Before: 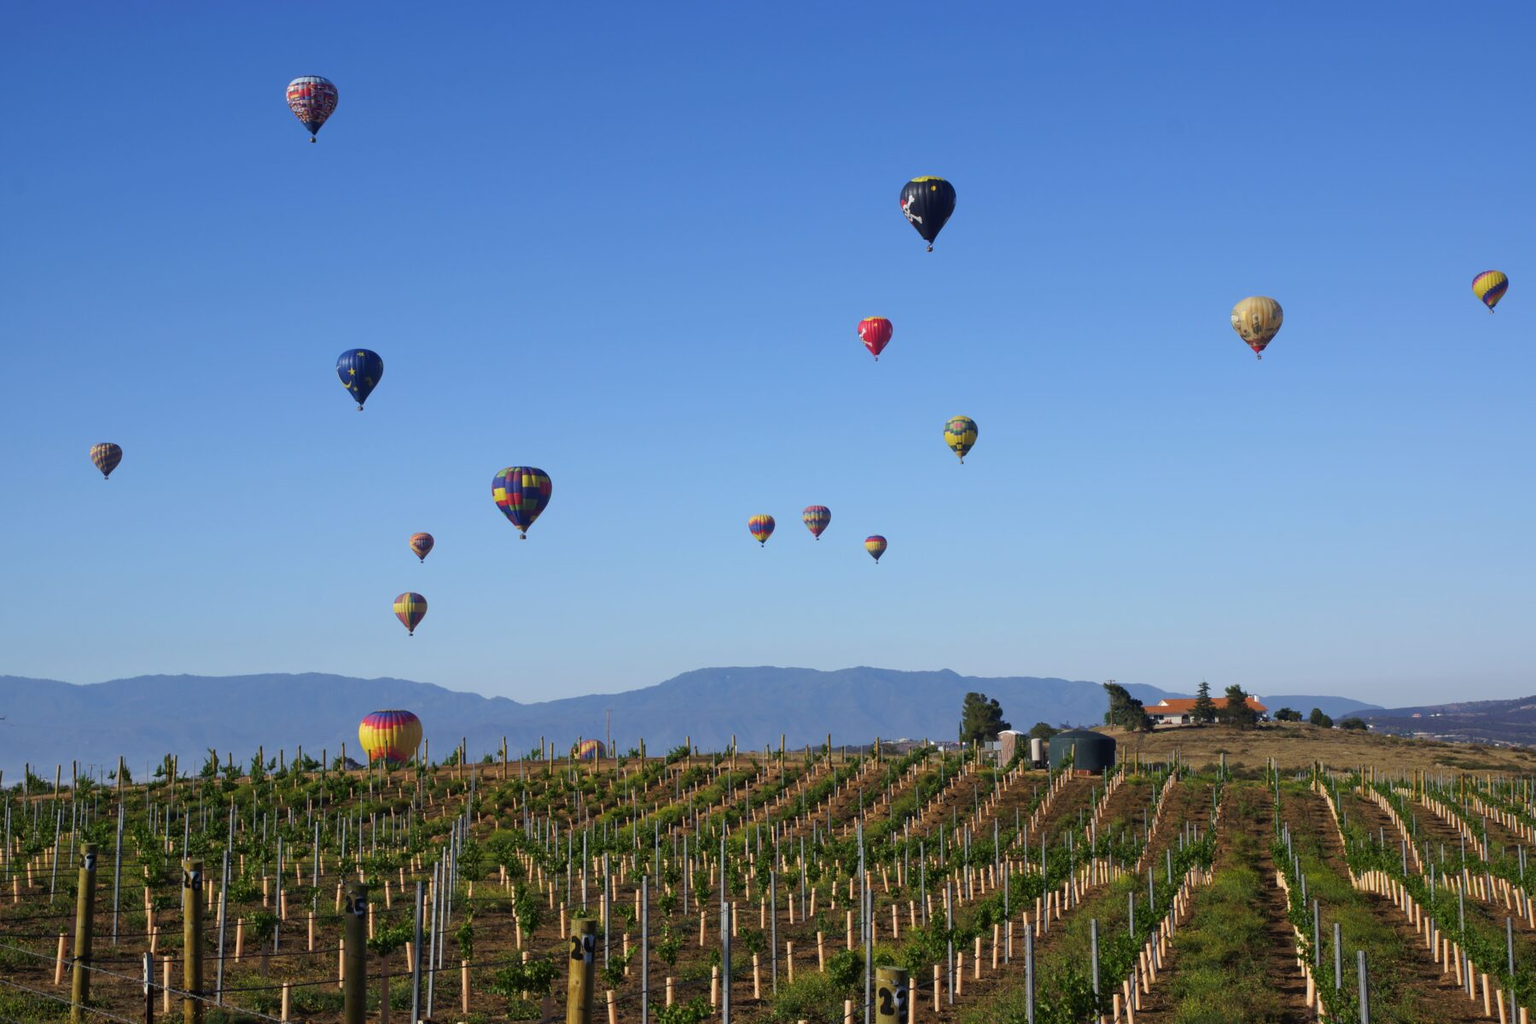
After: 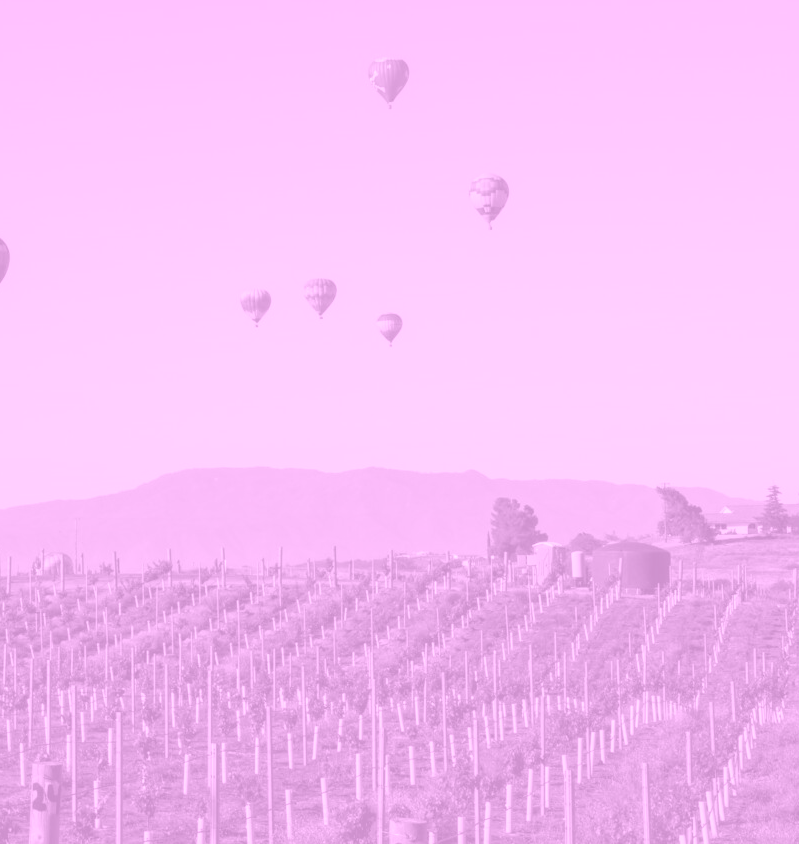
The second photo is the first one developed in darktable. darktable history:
colorize: hue 331.2°, saturation 69%, source mix 30.28%, lightness 69.02%, version 1
crop: left 35.432%, top 26.233%, right 20.145%, bottom 3.432%
local contrast: on, module defaults
